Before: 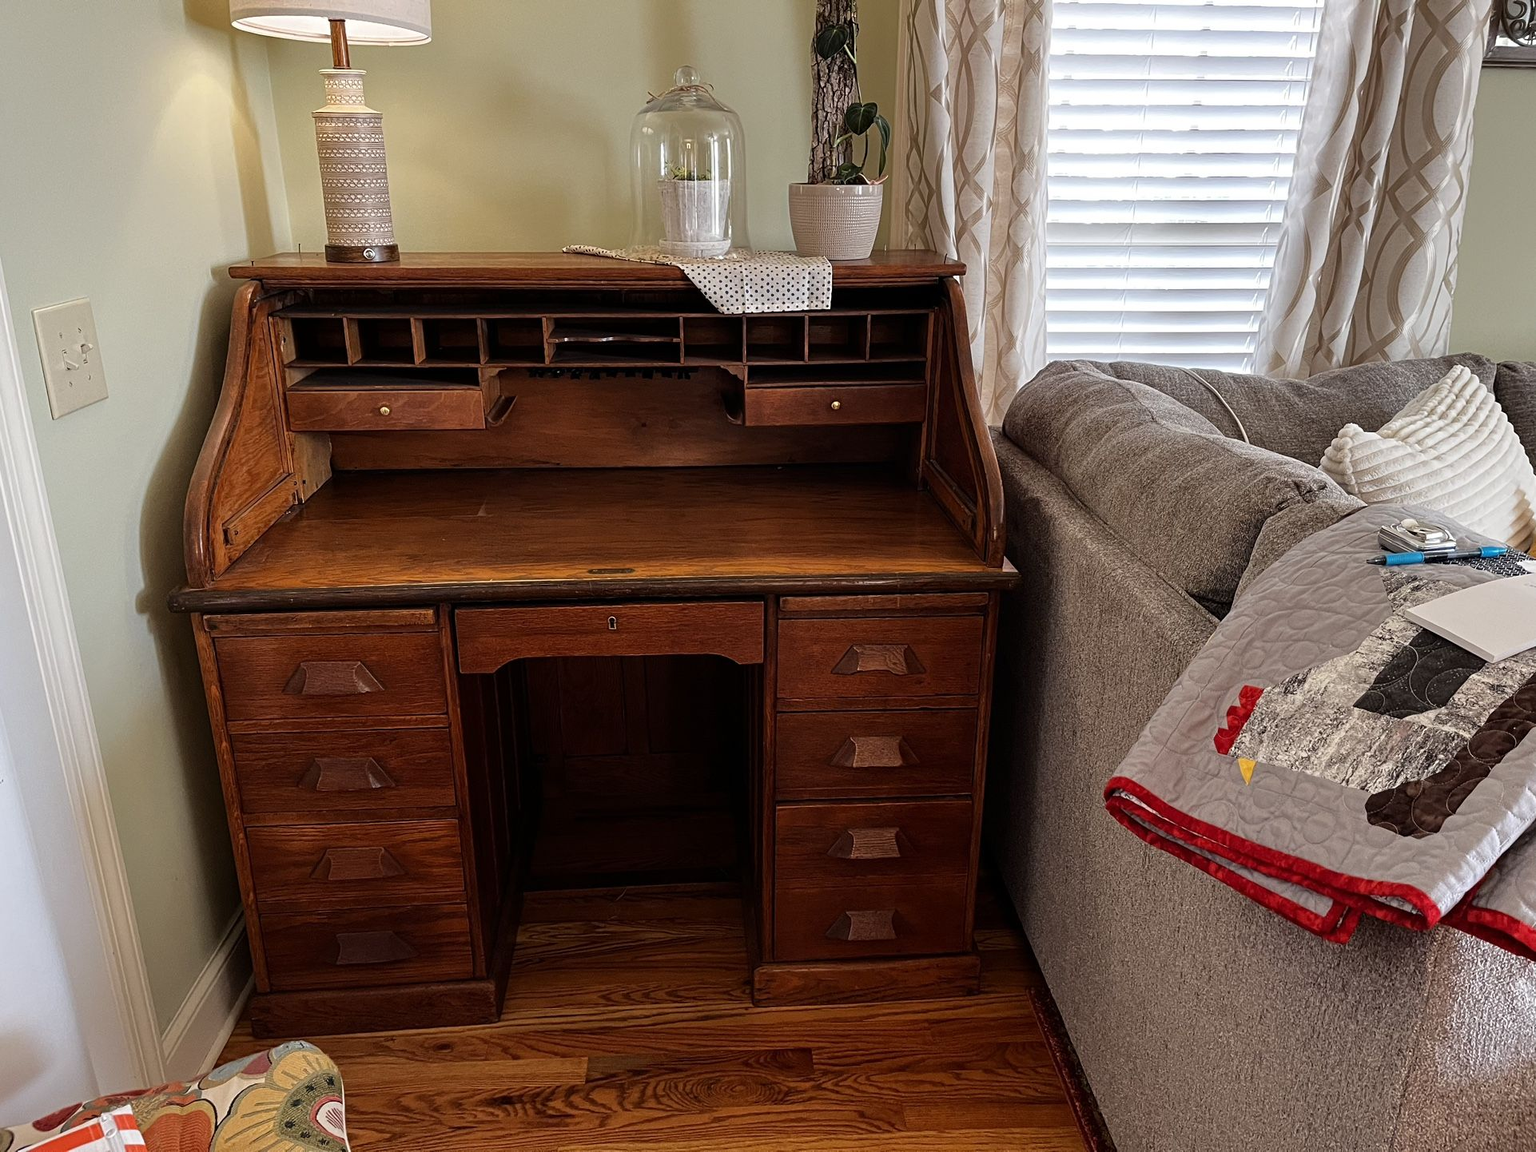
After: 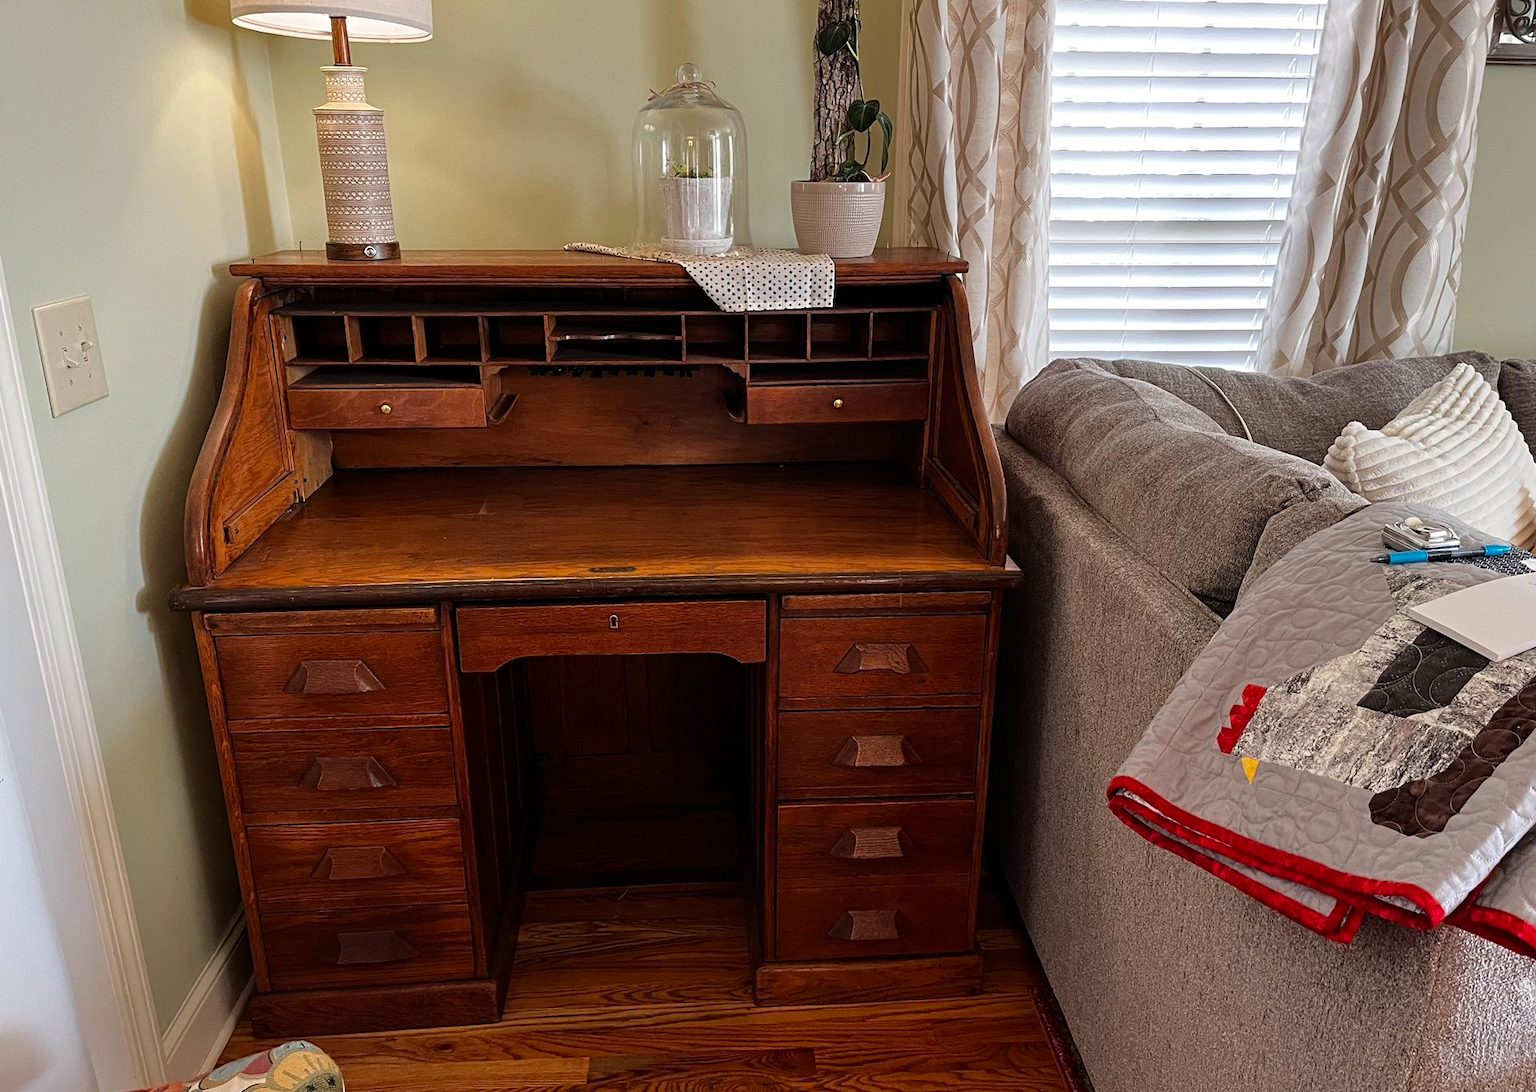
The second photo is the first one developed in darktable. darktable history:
crop: top 0.343%, right 0.254%, bottom 5.082%
